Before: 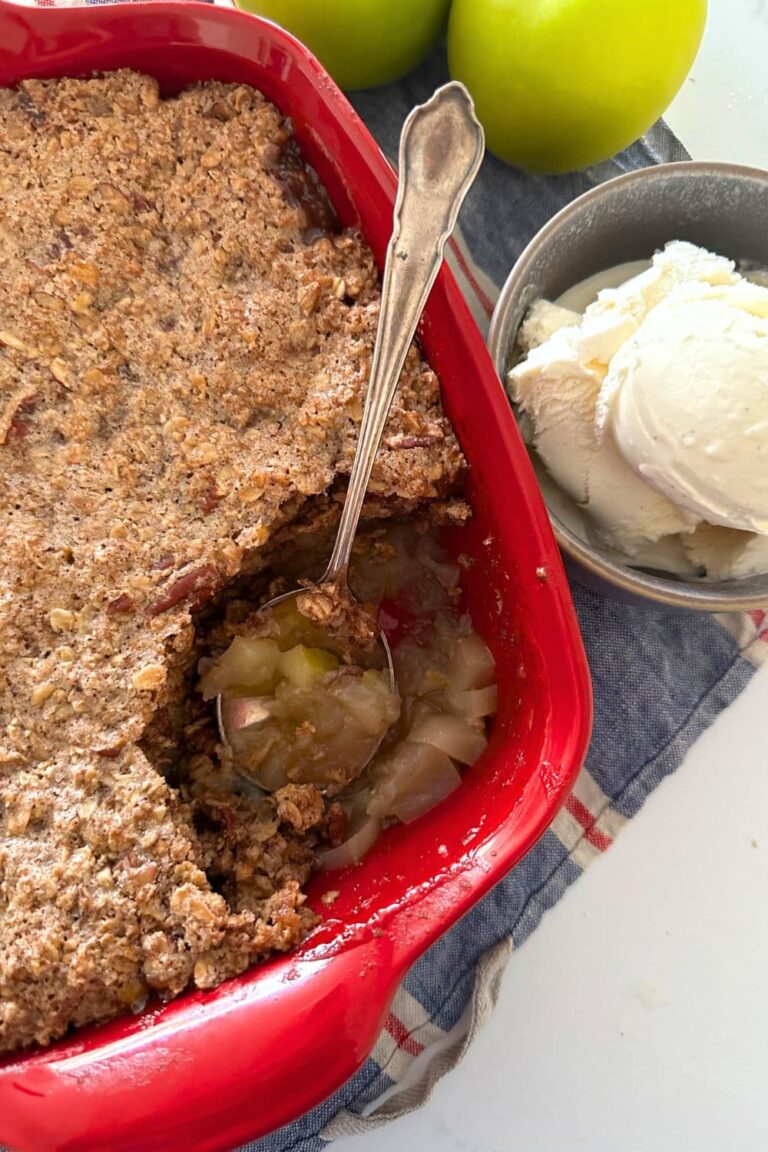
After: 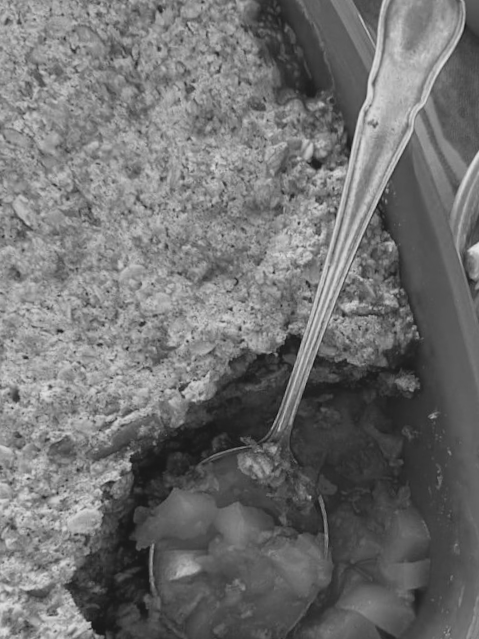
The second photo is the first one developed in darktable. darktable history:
crop and rotate: angle -4.99°, left 2.122%, top 6.945%, right 27.566%, bottom 30.519%
color calibration: output gray [0.22, 0.42, 0.37, 0], gray › normalize channels true, illuminant same as pipeline (D50), adaptation XYZ, x 0.346, y 0.359, gamut compression 0
contrast equalizer: octaves 7, y [[0.6 ×6], [0.55 ×6], [0 ×6], [0 ×6], [0 ×6]], mix -0.2
contrast brightness saturation: contrast -0.1, brightness 0.05, saturation 0.08
